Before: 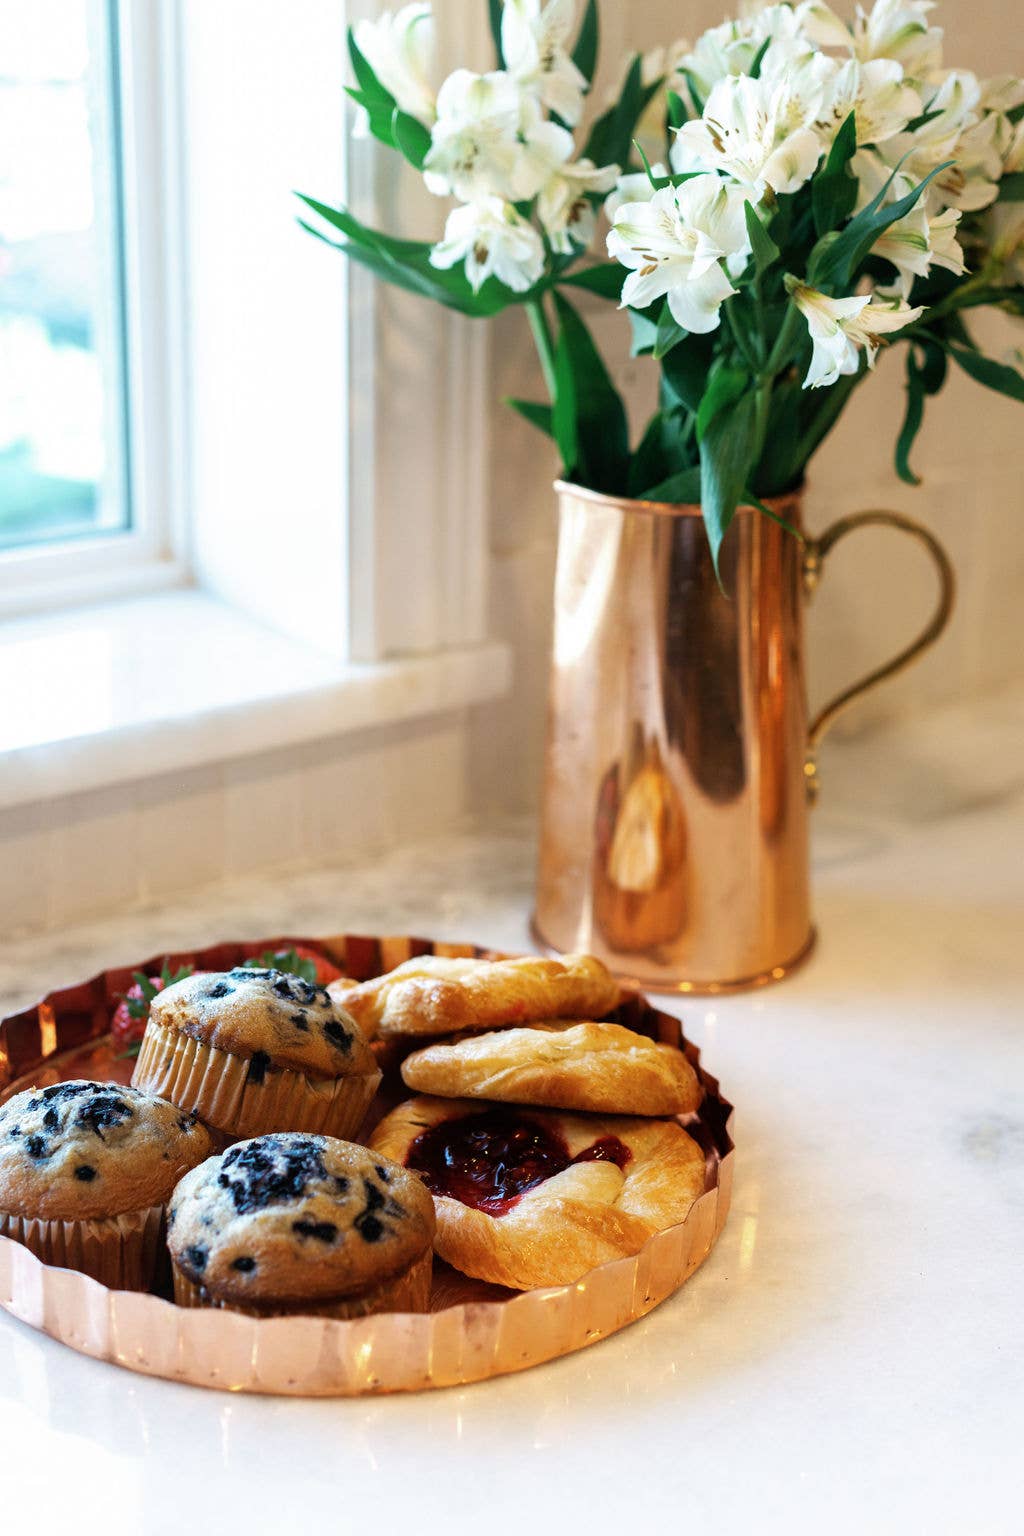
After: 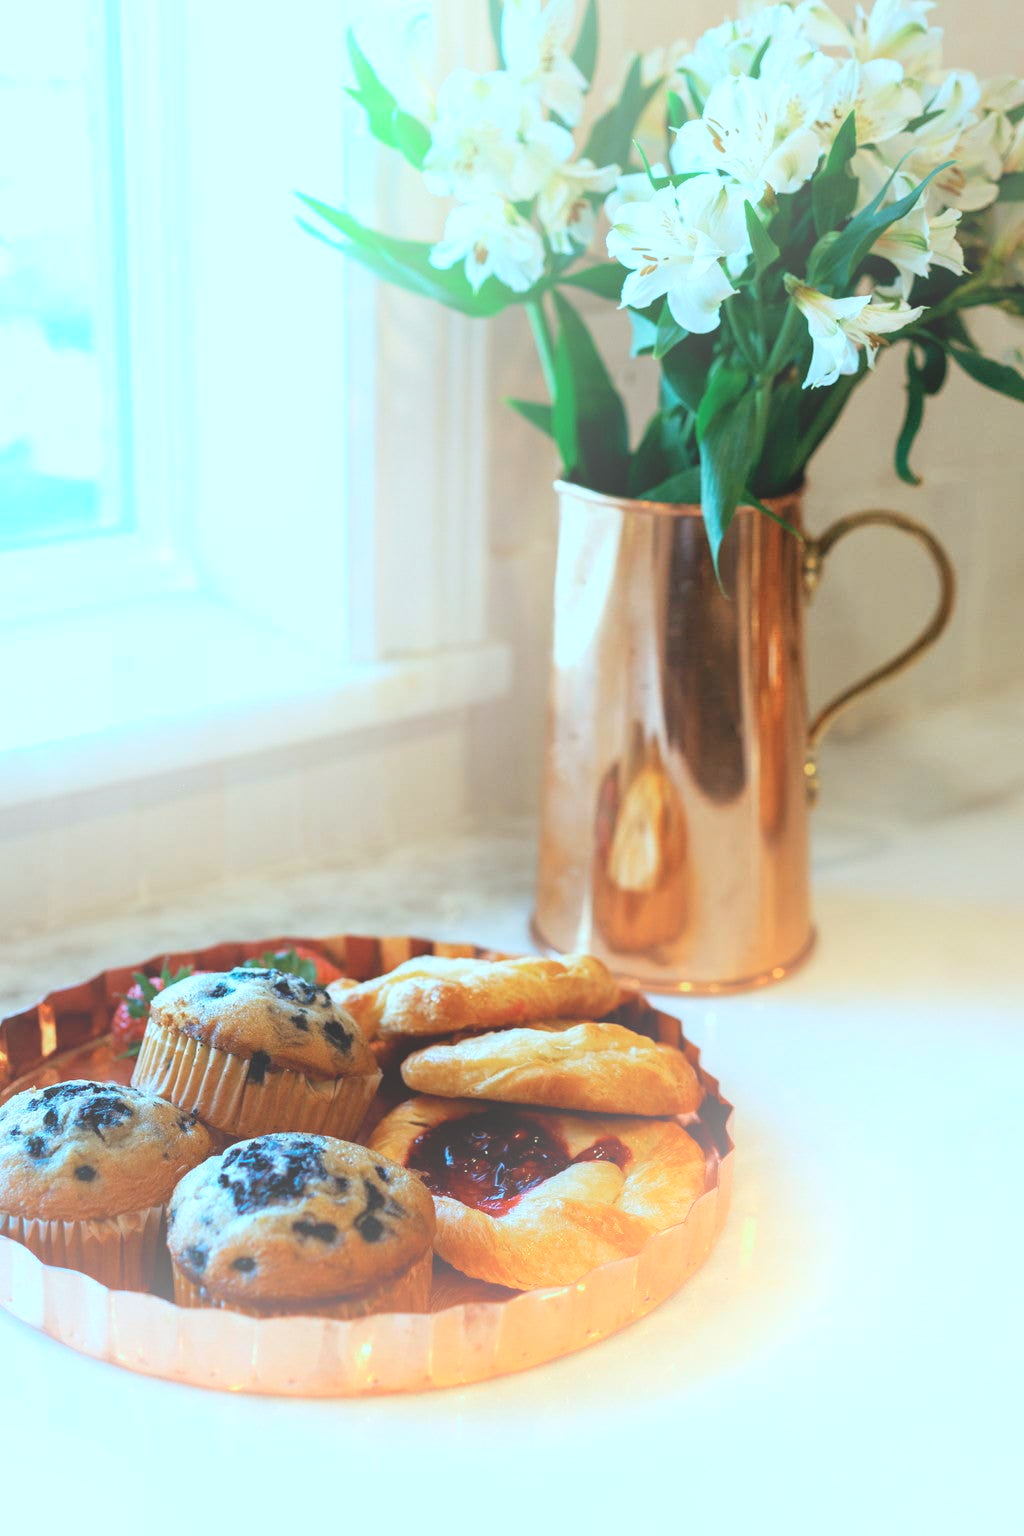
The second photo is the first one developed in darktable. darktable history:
color correction: highlights a* -11.71, highlights b* -15.58
bloom: size 40%
